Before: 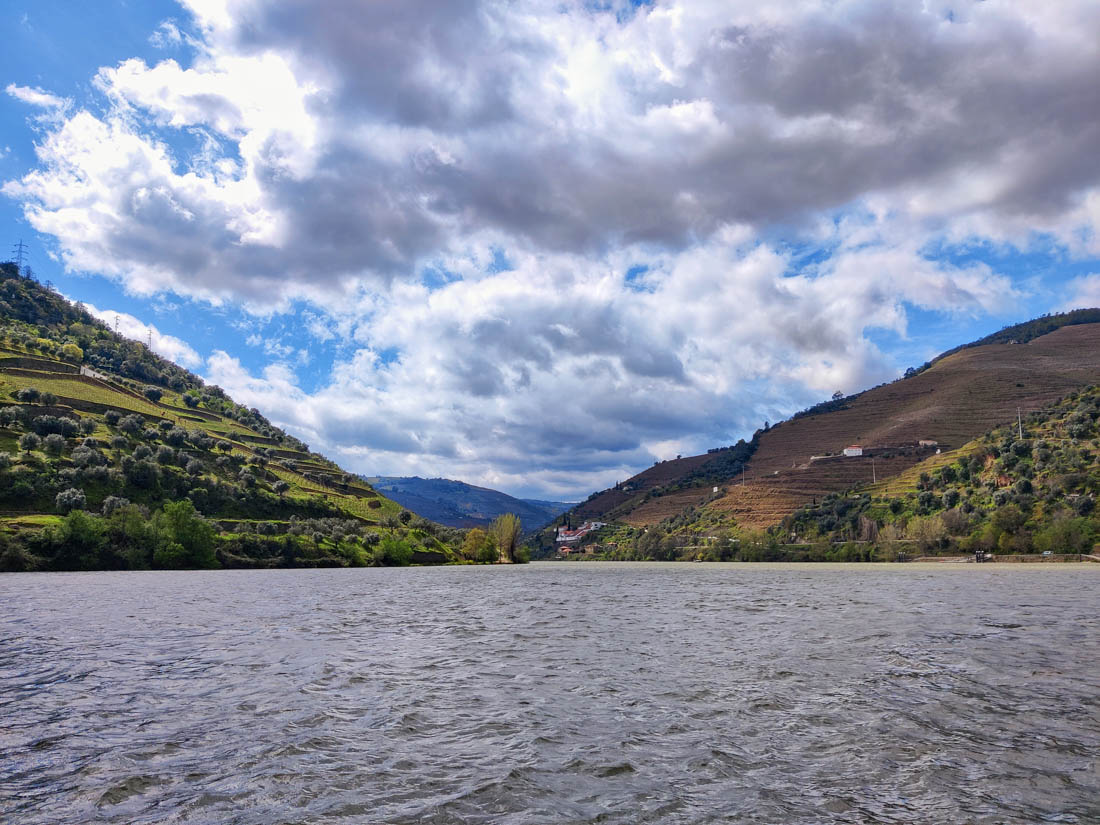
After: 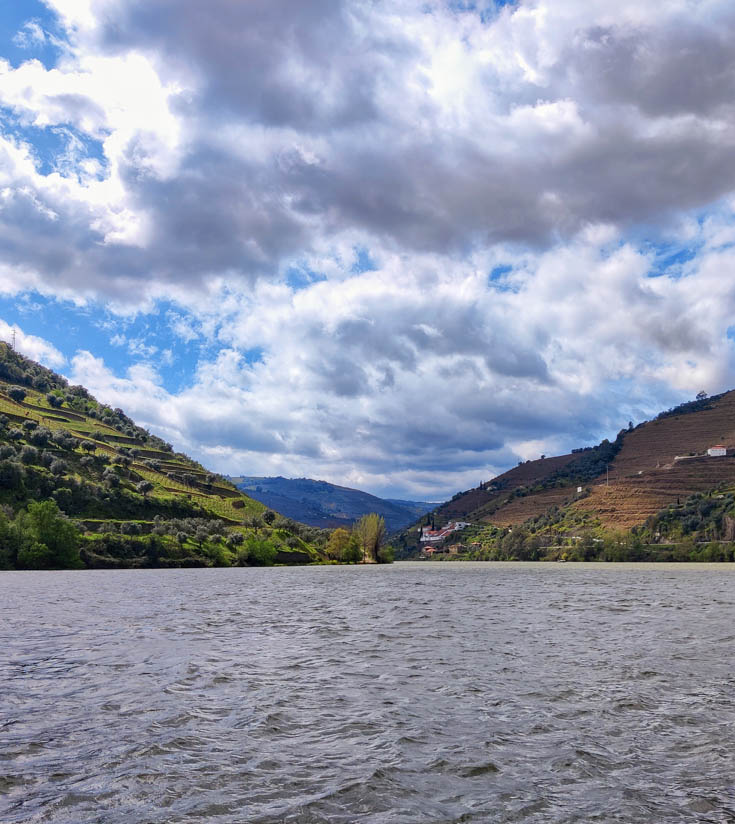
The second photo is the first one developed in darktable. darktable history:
crop and rotate: left 12.373%, right 20.724%
